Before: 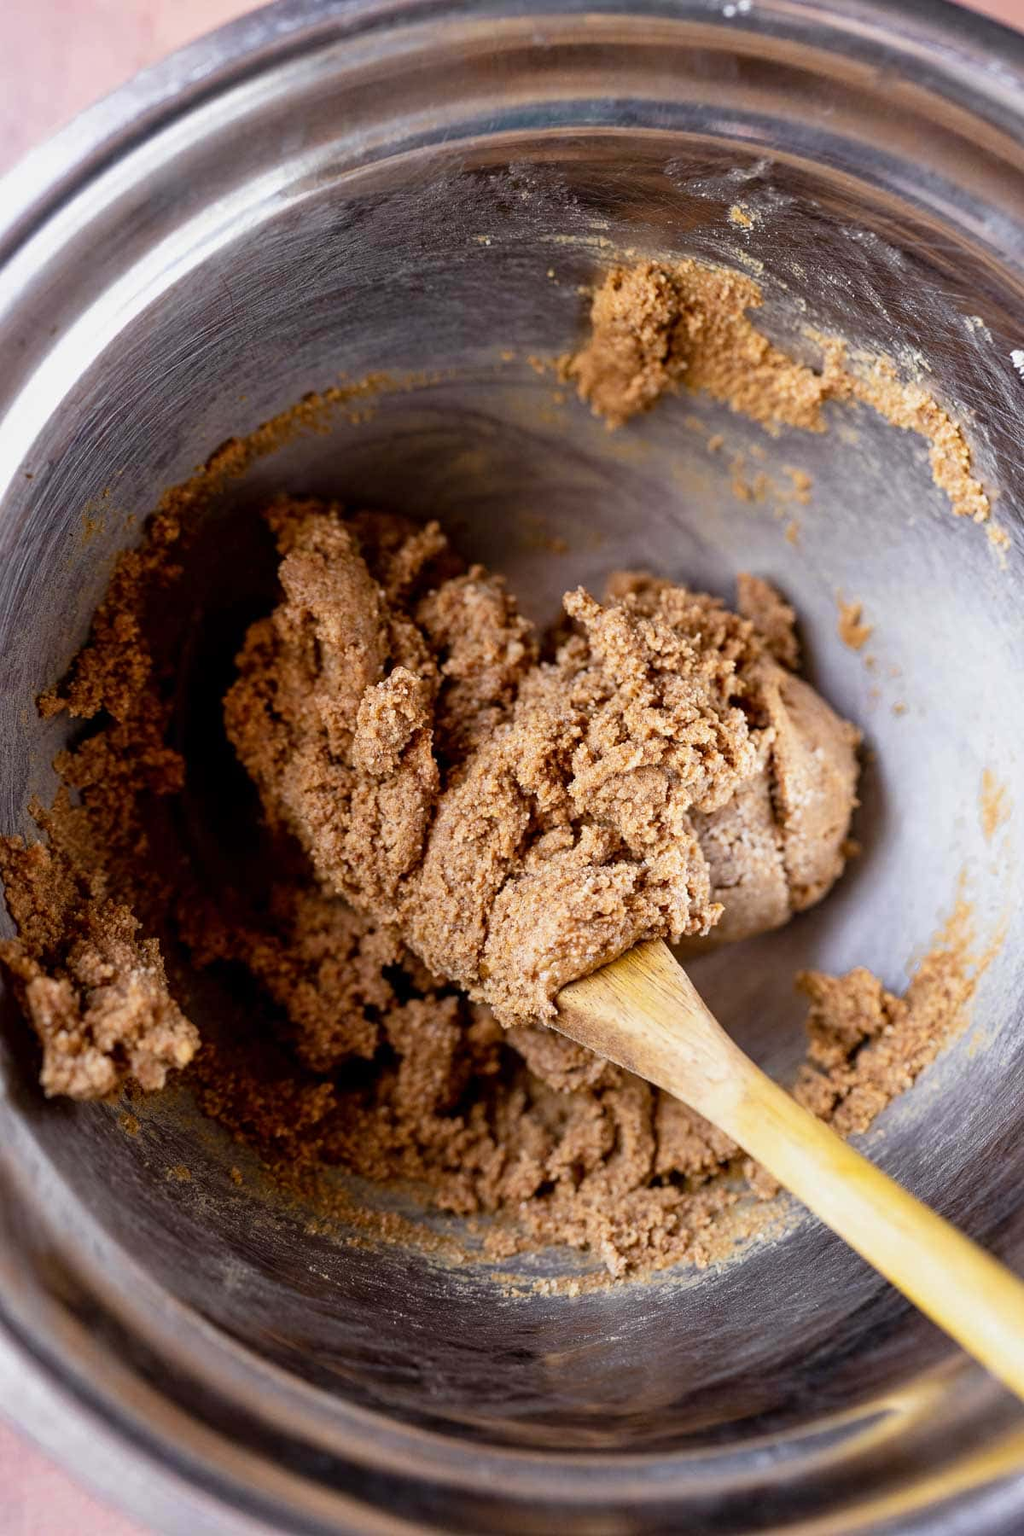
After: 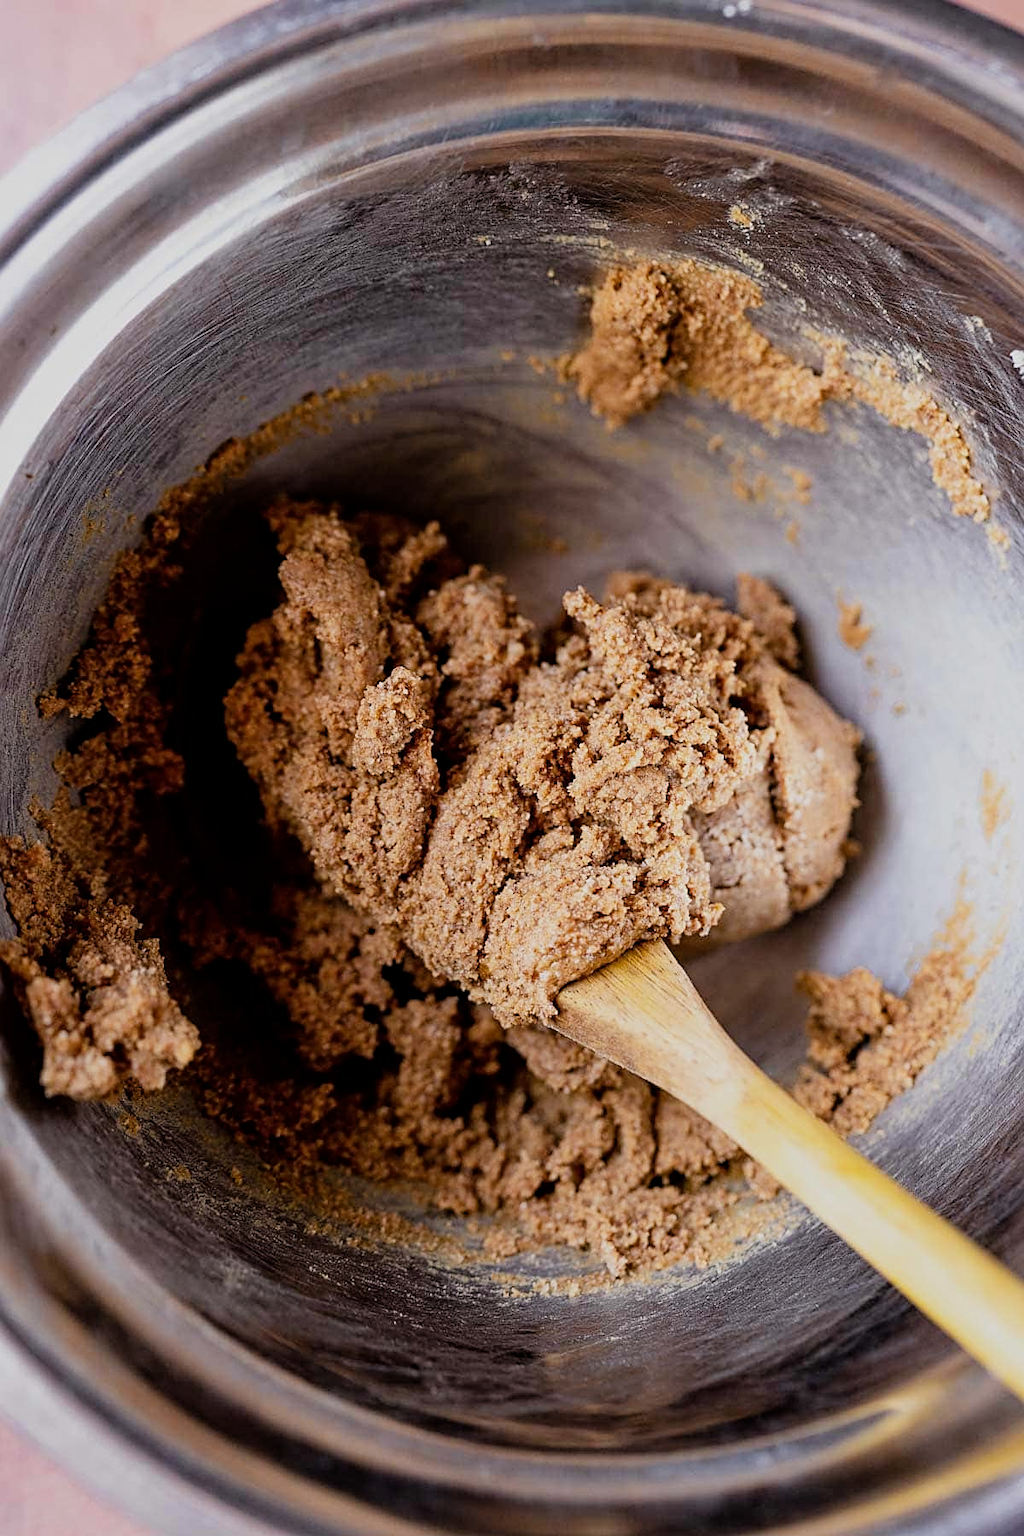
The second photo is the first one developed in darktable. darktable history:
sharpen: on, module defaults
exposure: compensate exposure bias true, compensate highlight preservation false
filmic rgb: black relative exposure -8.13 EV, white relative exposure 3.76 EV, hardness 4.44
